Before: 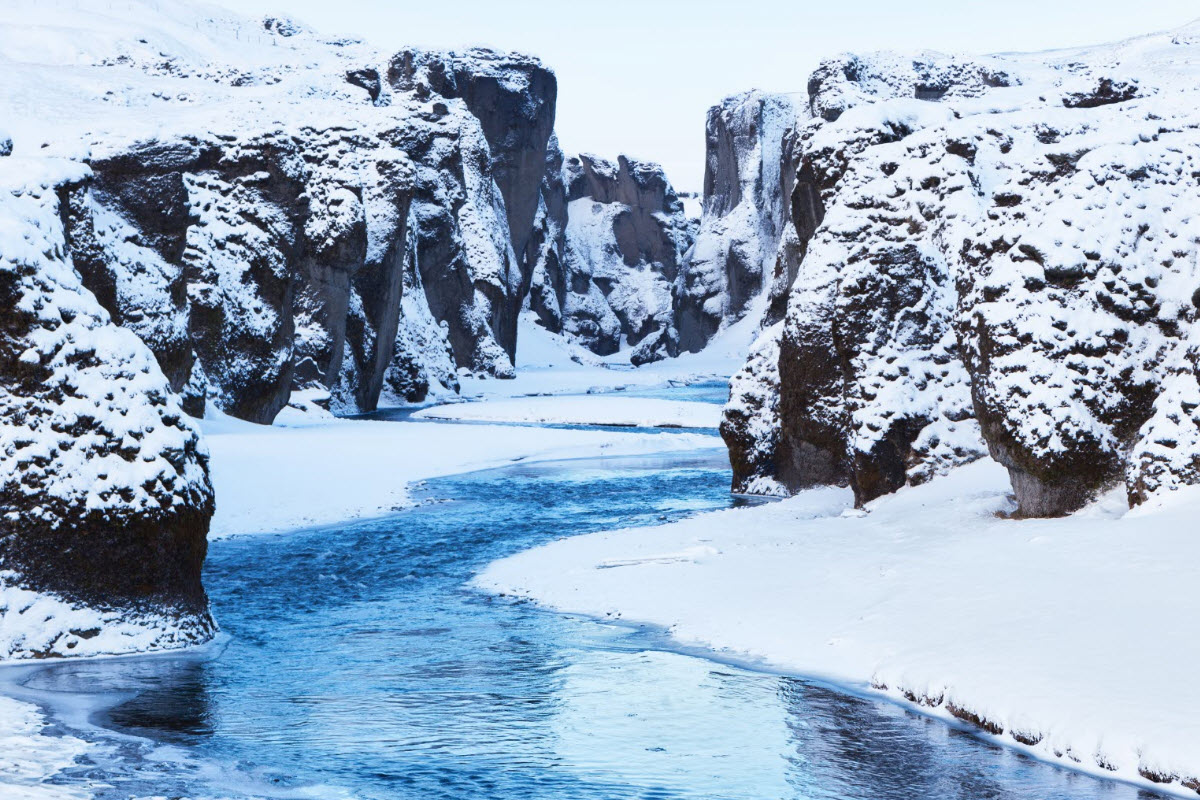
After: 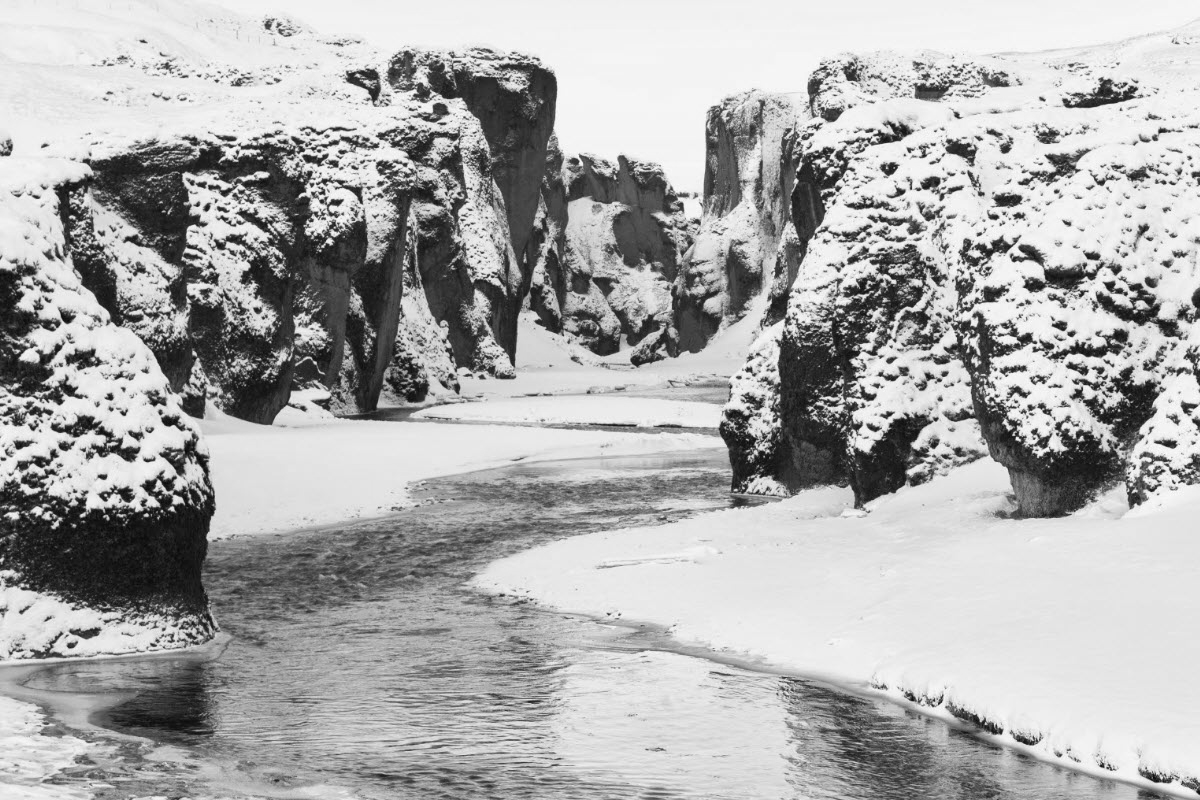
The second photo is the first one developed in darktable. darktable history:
monochrome: on, module defaults
color correction: highlights a* -5.94, highlights b* 9.48, shadows a* 10.12, shadows b* 23.94
tone equalizer: on, module defaults
